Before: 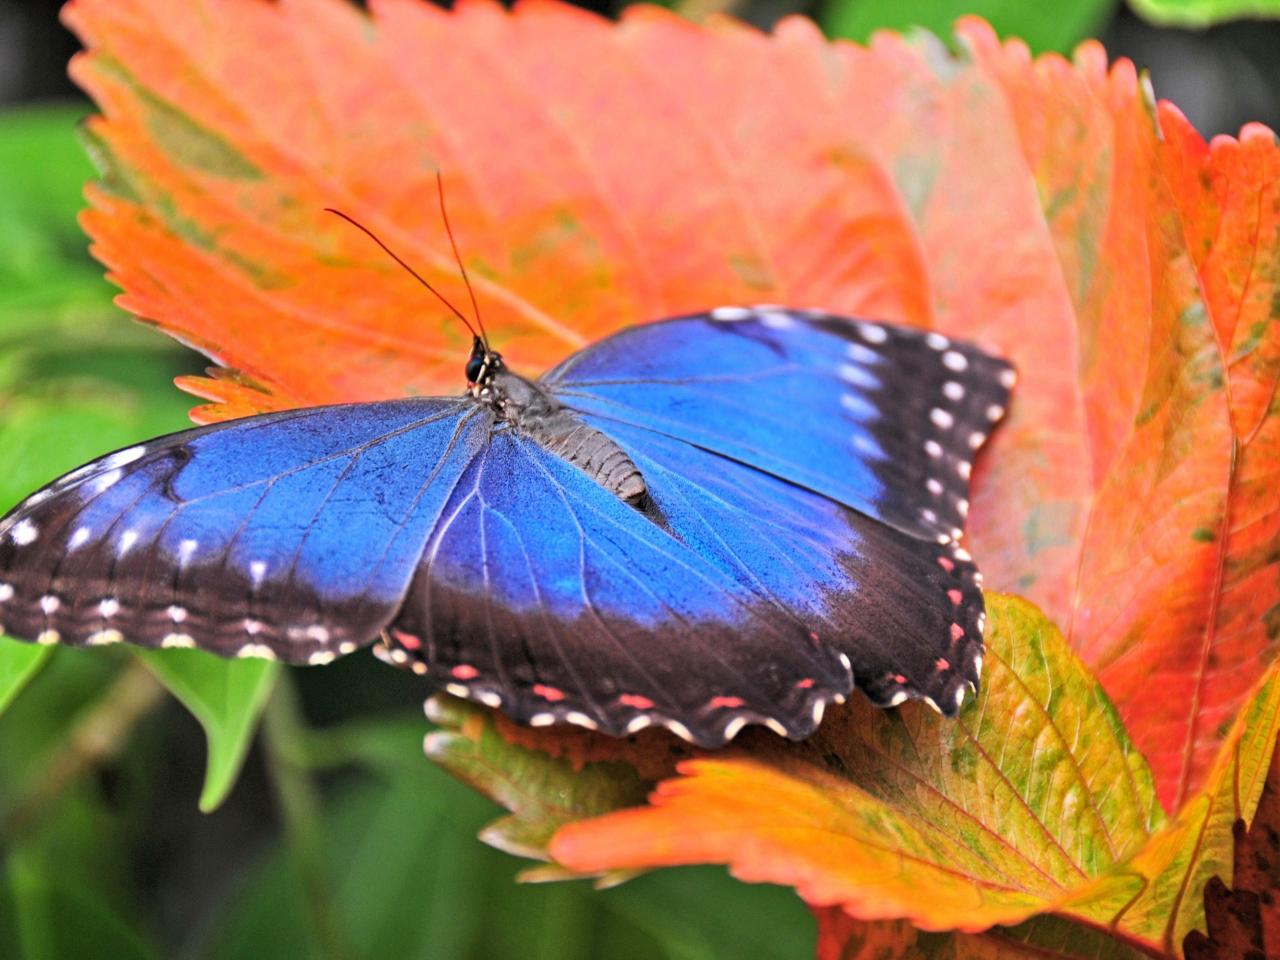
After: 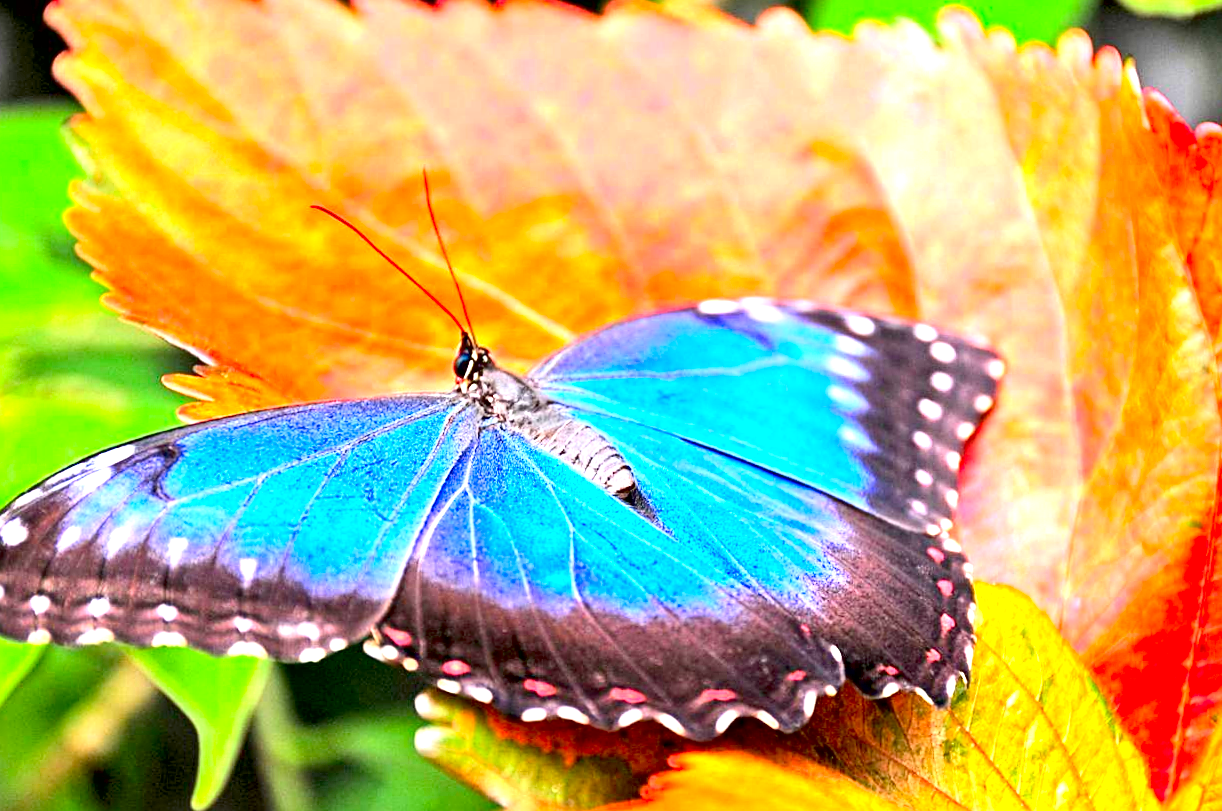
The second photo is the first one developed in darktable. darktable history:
contrast brightness saturation: contrast 0.168, saturation 0.314
crop and rotate: angle 0.572°, left 0.254%, right 2.947%, bottom 14.364%
exposure: black level correction 0.009, exposure 1.437 EV, compensate highlight preservation false
sharpen: on, module defaults
